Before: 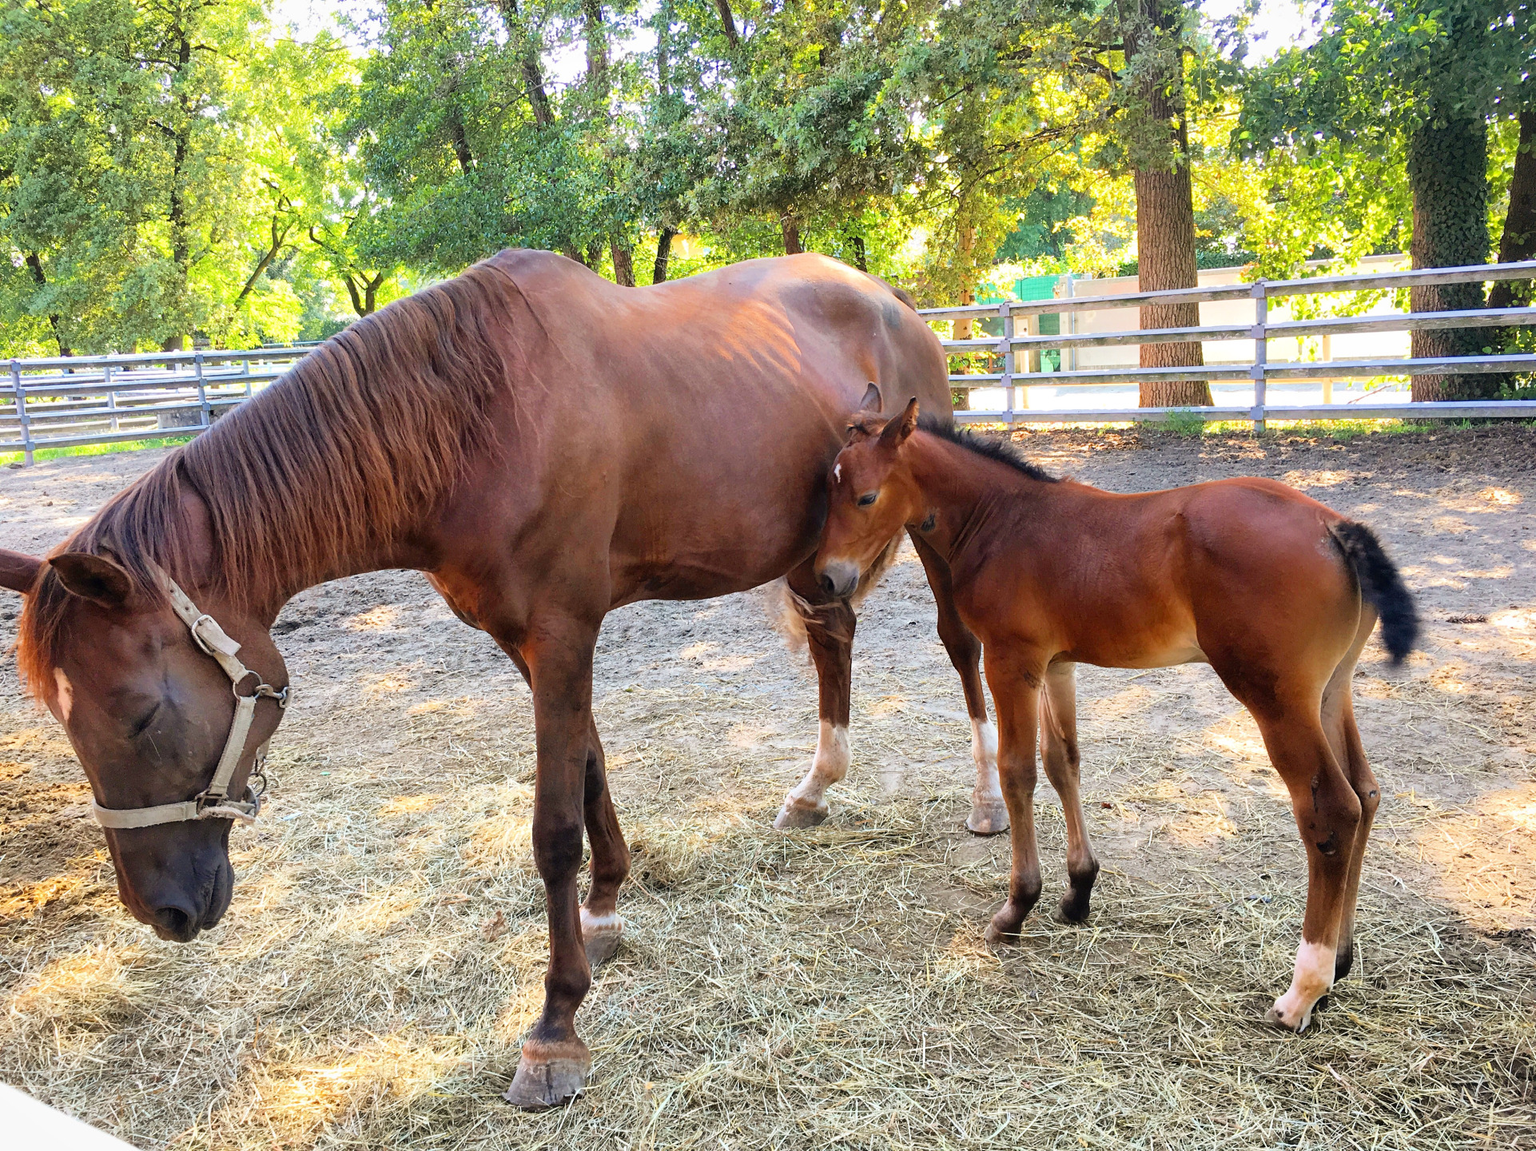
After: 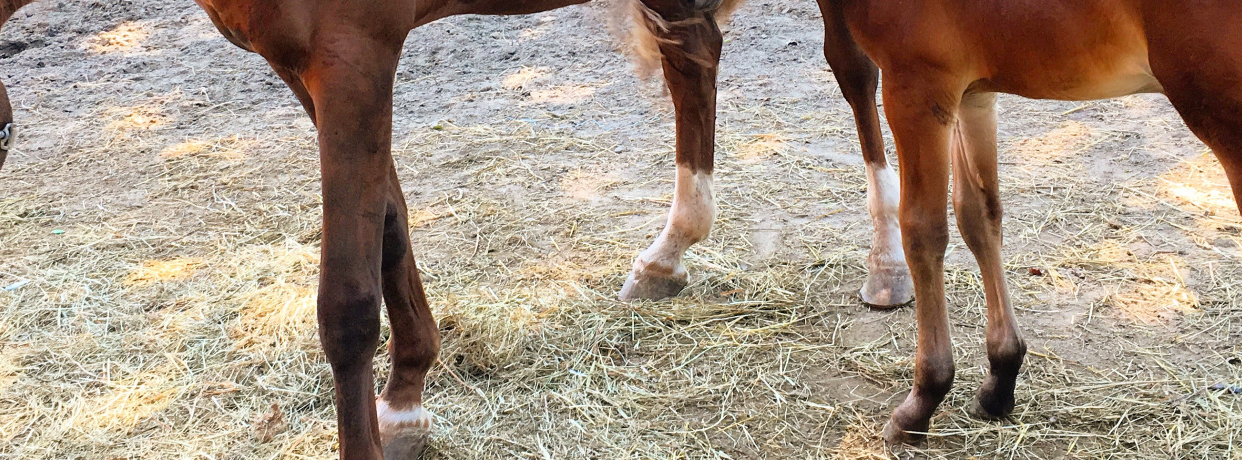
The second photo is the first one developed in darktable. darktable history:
crop: left 18.2%, top 51.115%, right 17.173%, bottom 16.938%
